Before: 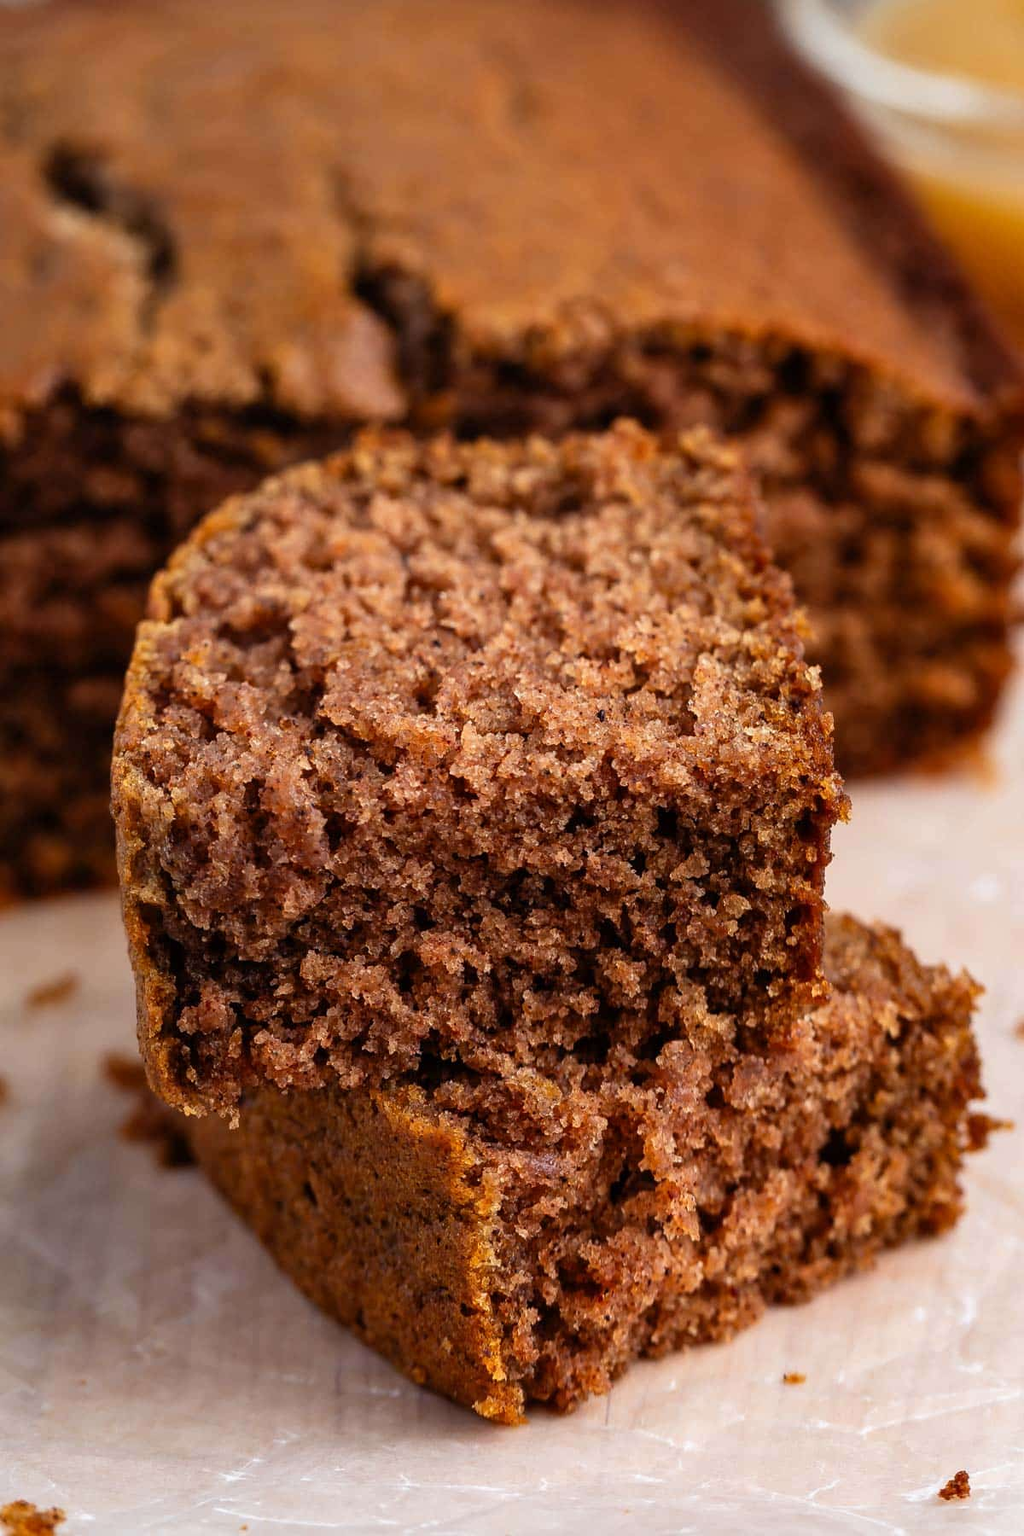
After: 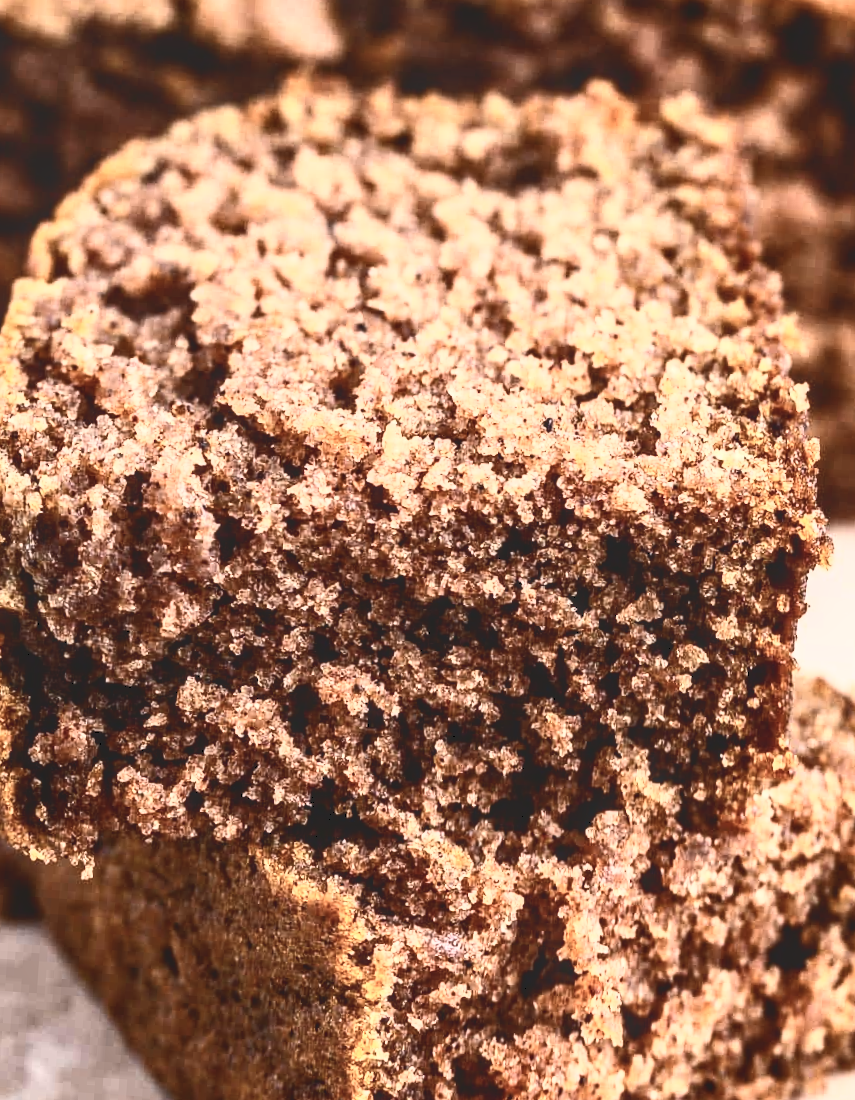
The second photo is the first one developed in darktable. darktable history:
contrast brightness saturation: contrast 0.433, brightness 0.561, saturation -0.182
tone curve: curves: ch0 [(0, 0) (0.003, 0.147) (0.011, 0.147) (0.025, 0.147) (0.044, 0.147) (0.069, 0.147) (0.1, 0.15) (0.136, 0.158) (0.177, 0.174) (0.224, 0.198) (0.277, 0.241) (0.335, 0.292) (0.399, 0.361) (0.468, 0.452) (0.543, 0.568) (0.623, 0.679) (0.709, 0.793) (0.801, 0.886) (0.898, 0.966) (1, 1)], color space Lab, independent channels, preserve colors none
local contrast: on, module defaults
crop and rotate: angle -3.82°, left 9.811%, top 20.835%, right 11.914%, bottom 12.059%
